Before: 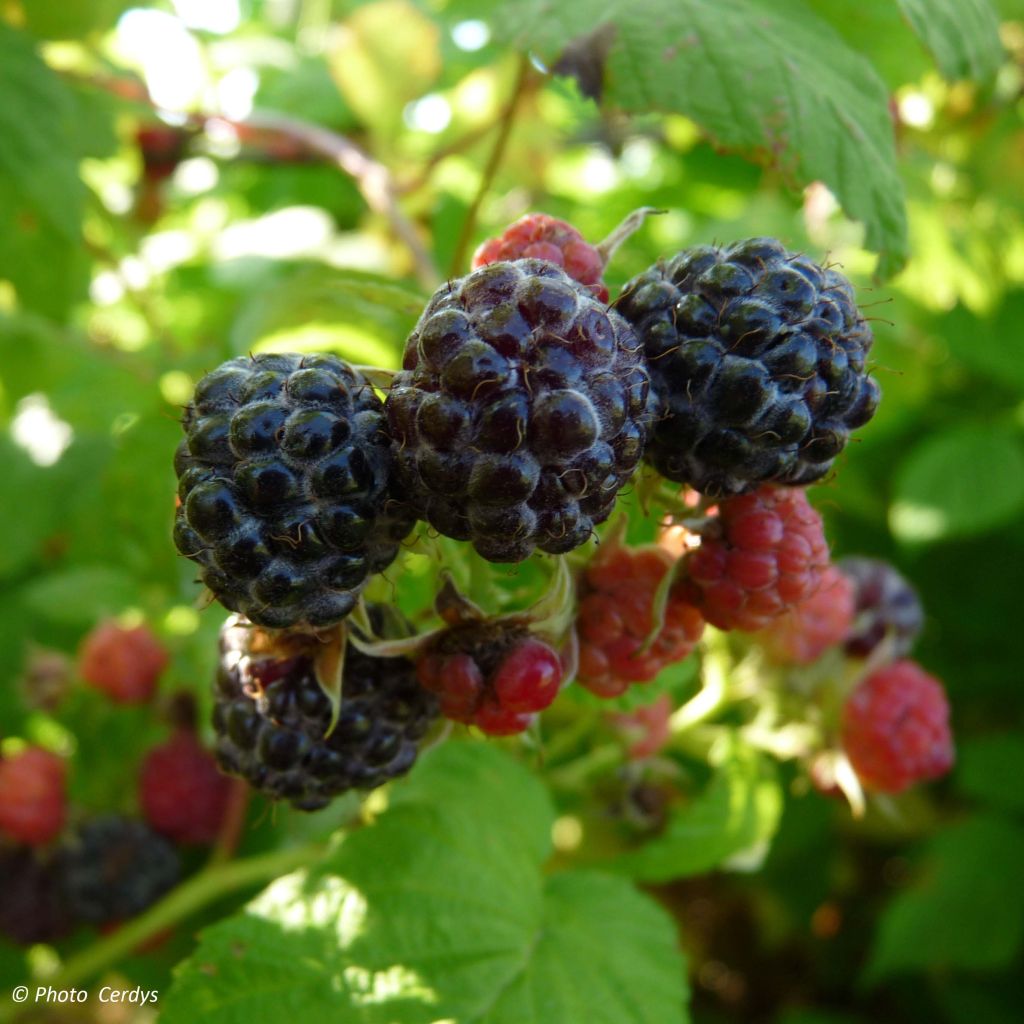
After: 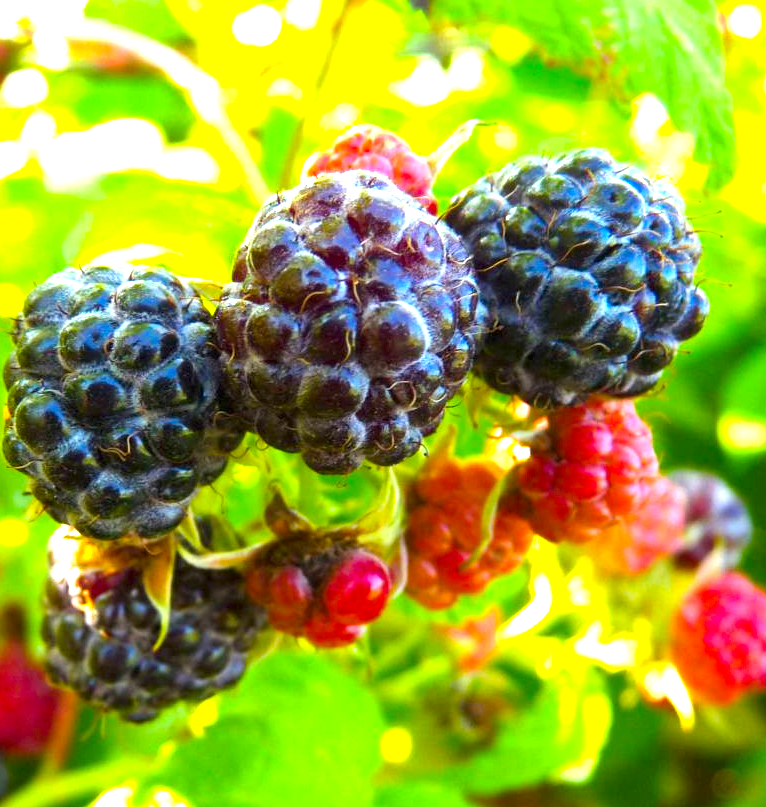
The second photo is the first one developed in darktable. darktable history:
crop: left 16.768%, top 8.653%, right 8.362%, bottom 12.485%
color balance rgb: linear chroma grading › global chroma 15%, perceptual saturation grading › global saturation 30%
local contrast: mode bilateral grid, contrast 20, coarseness 50, detail 120%, midtone range 0.2
exposure: exposure 2 EV, compensate highlight preservation false
